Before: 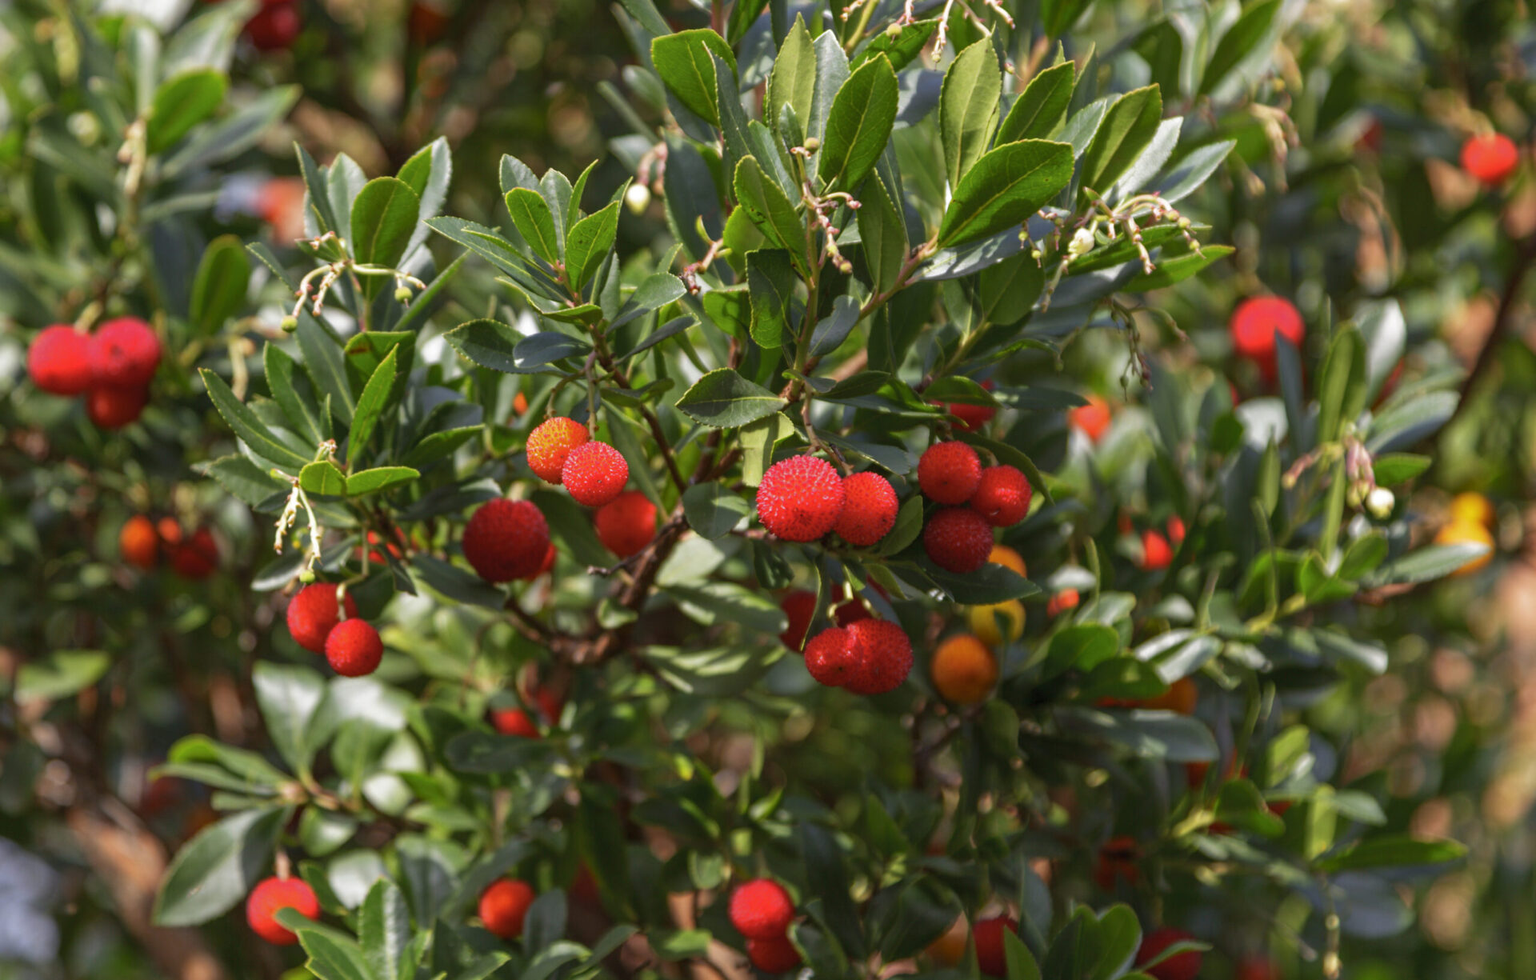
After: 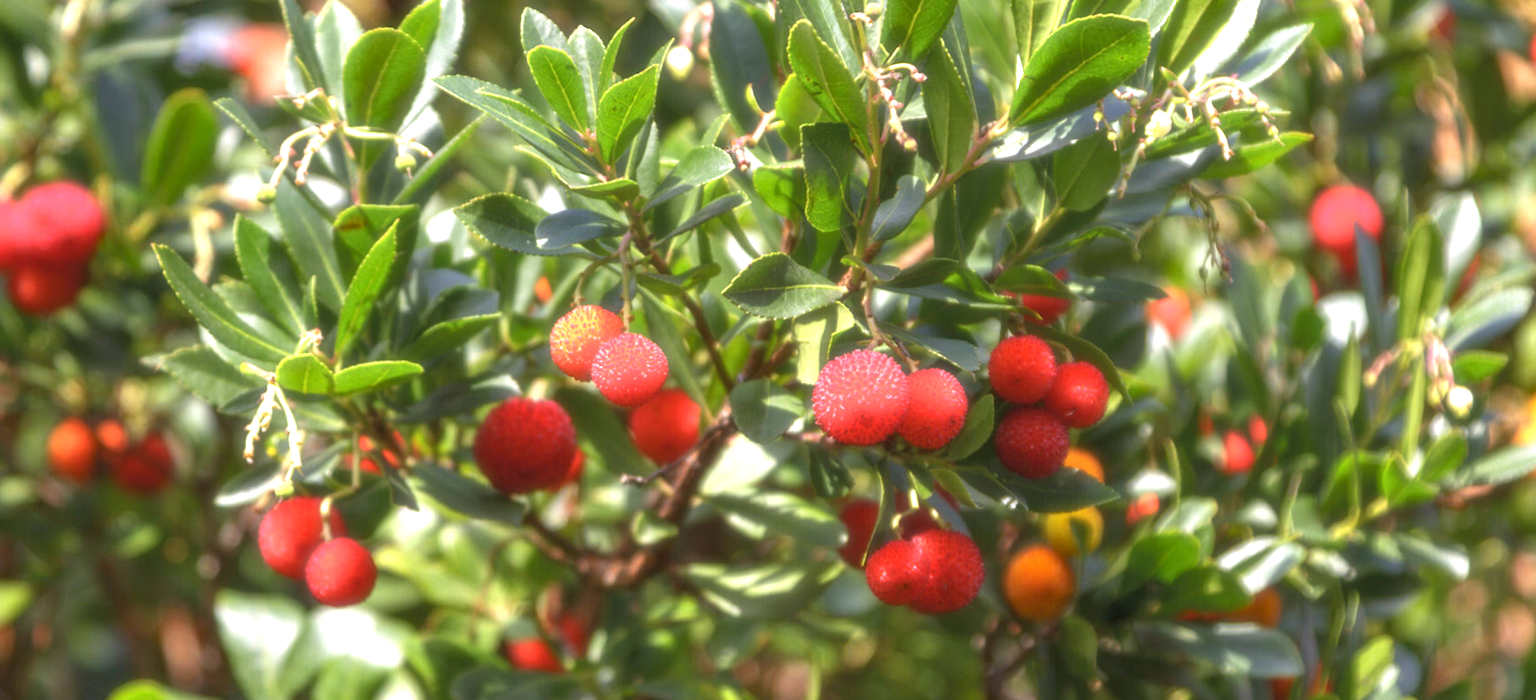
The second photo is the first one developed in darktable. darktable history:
crop: left 5.596%, top 10.314%, right 3.534%, bottom 19.395%
rotate and perspective: rotation -0.013°, lens shift (vertical) -0.027, lens shift (horizontal) 0.178, crop left 0.016, crop right 0.989, crop top 0.082, crop bottom 0.918
exposure: black level correction 0, exposure 1.2 EV, compensate highlight preservation false
soften: size 19.52%, mix 20.32%
local contrast: mode bilateral grid, contrast 100, coarseness 100, detail 94%, midtone range 0.2
haze removal: compatibility mode true, adaptive false
